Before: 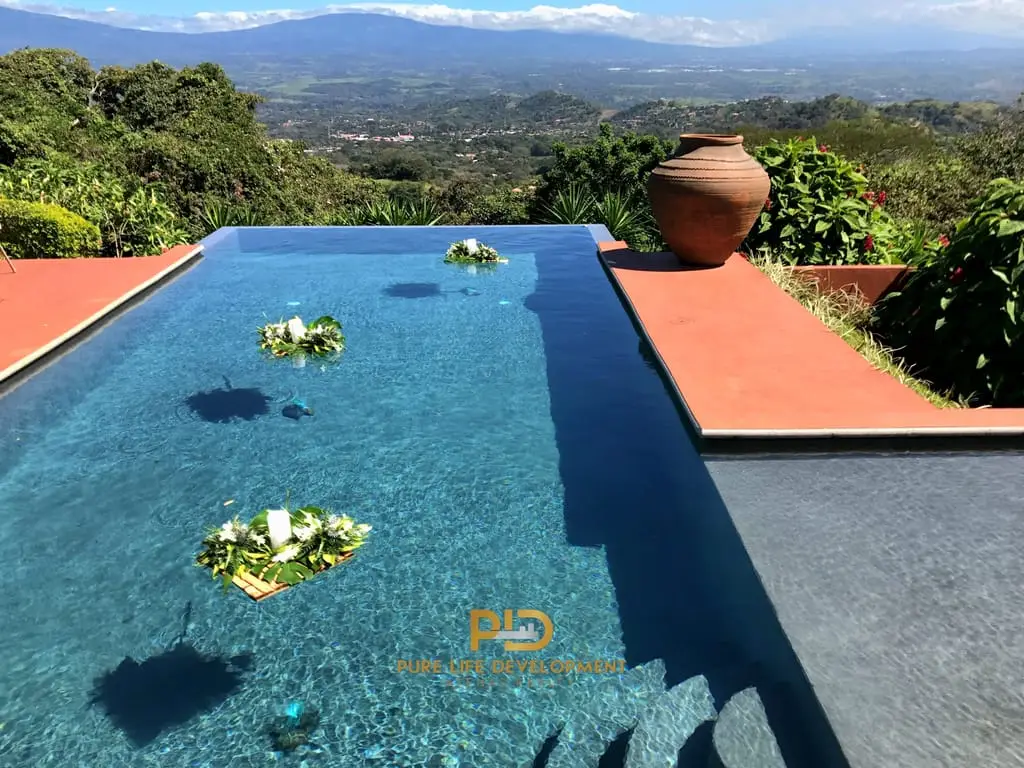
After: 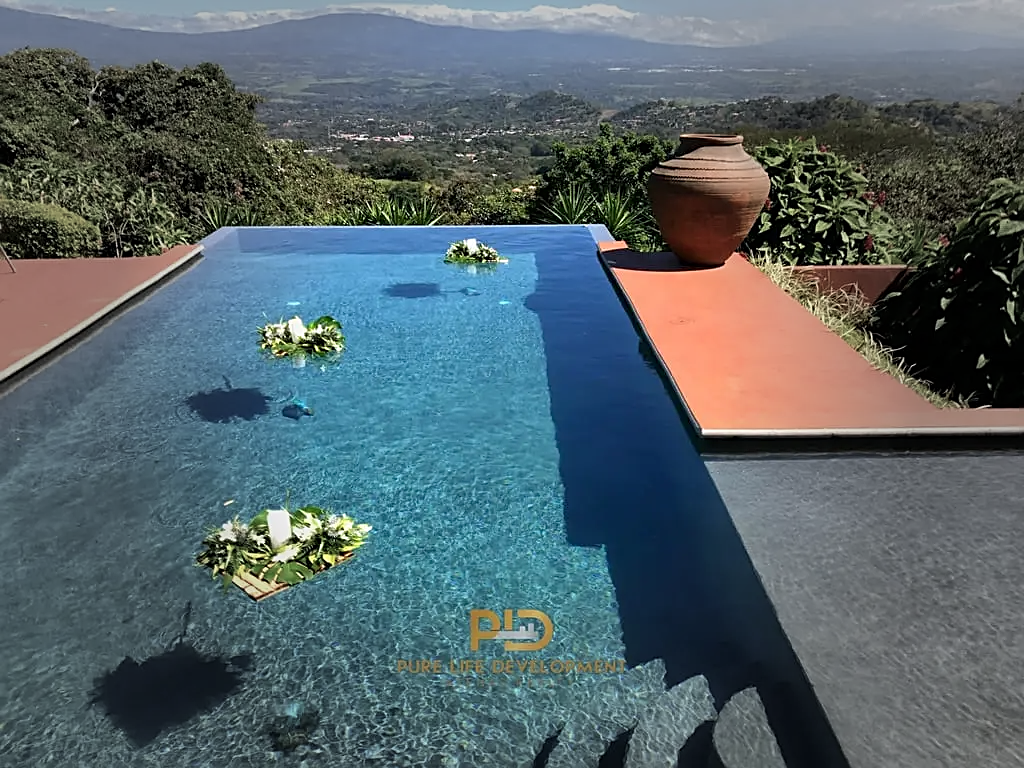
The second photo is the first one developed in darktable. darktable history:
sharpen: on, module defaults
vignetting: fall-off start 40%, fall-off radius 40%
